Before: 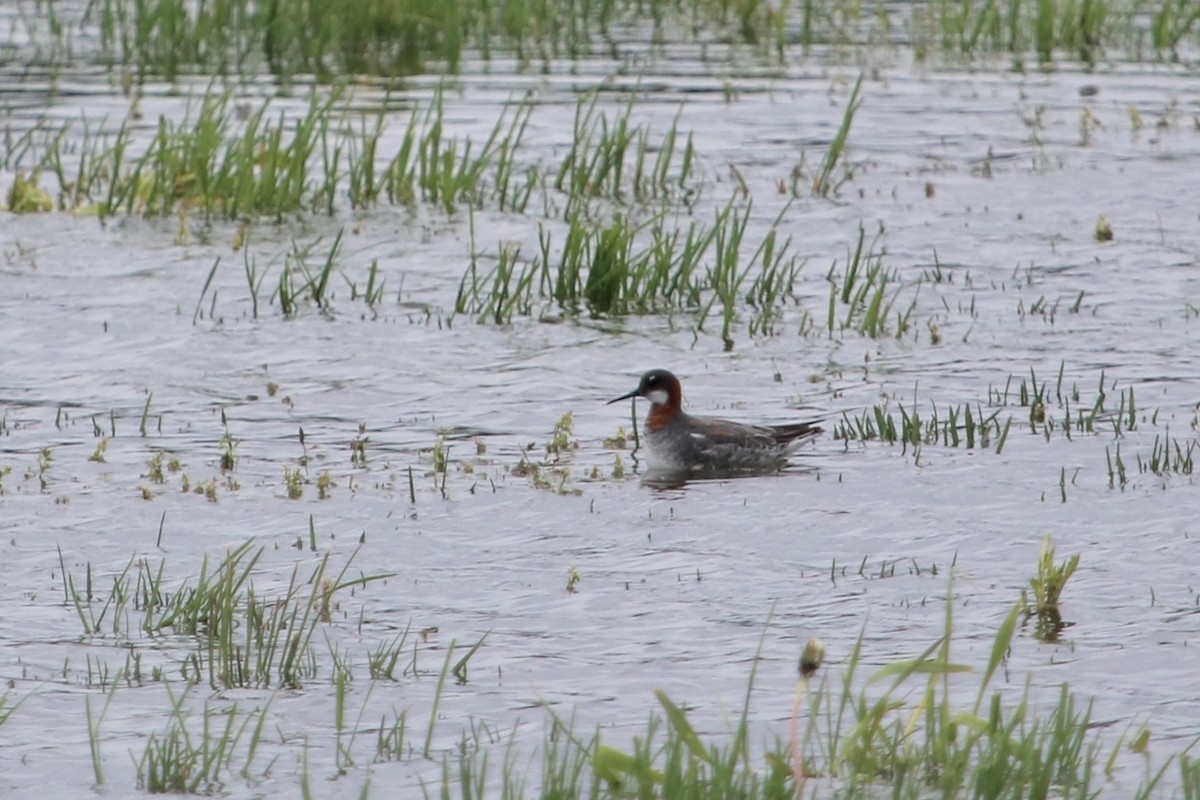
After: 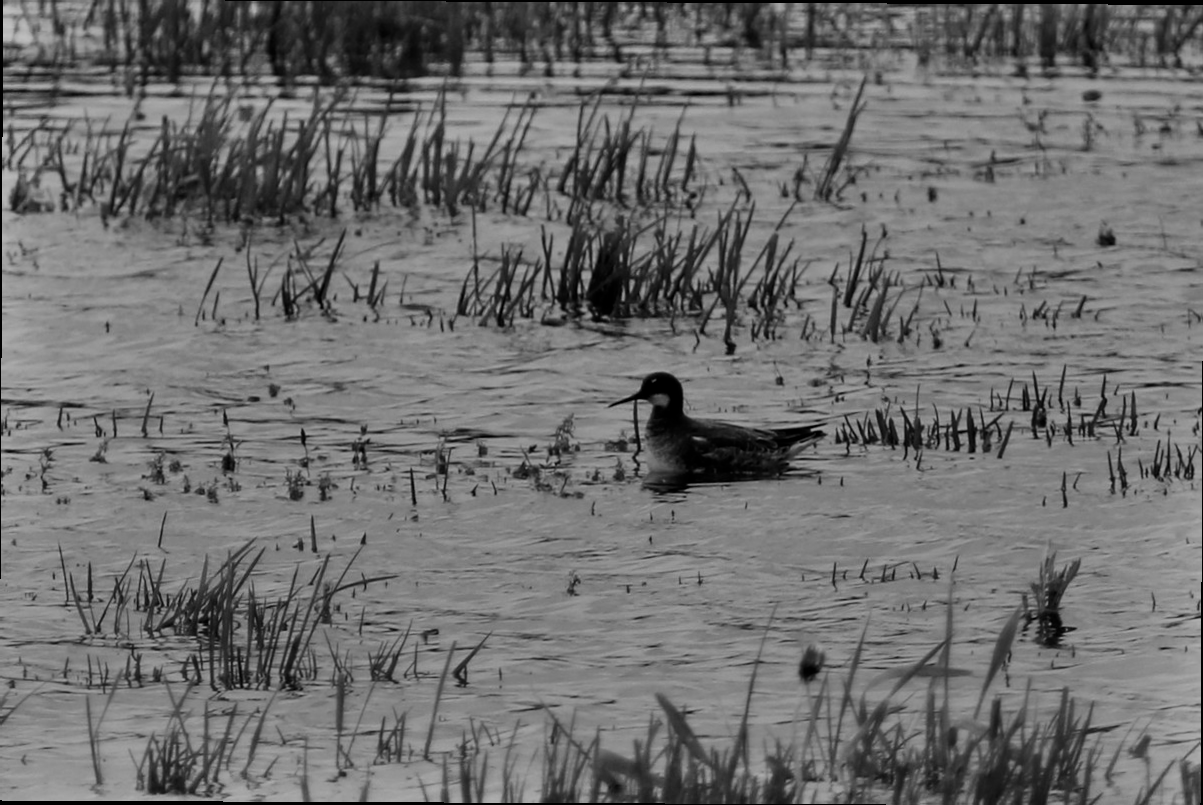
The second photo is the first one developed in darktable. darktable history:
shadows and highlights: soften with gaussian
contrast brightness saturation: contrast 0.095, brightness -0.603, saturation 0.168
crop and rotate: angle -0.259°
filmic rgb: black relative exposure -5.05 EV, white relative exposure 3.49 EV, hardness 3.18, contrast 1.197, highlights saturation mix -49.79%, add noise in highlights 0.002, preserve chrominance no, color science v3 (2019), use custom middle-gray values true, contrast in highlights soft
